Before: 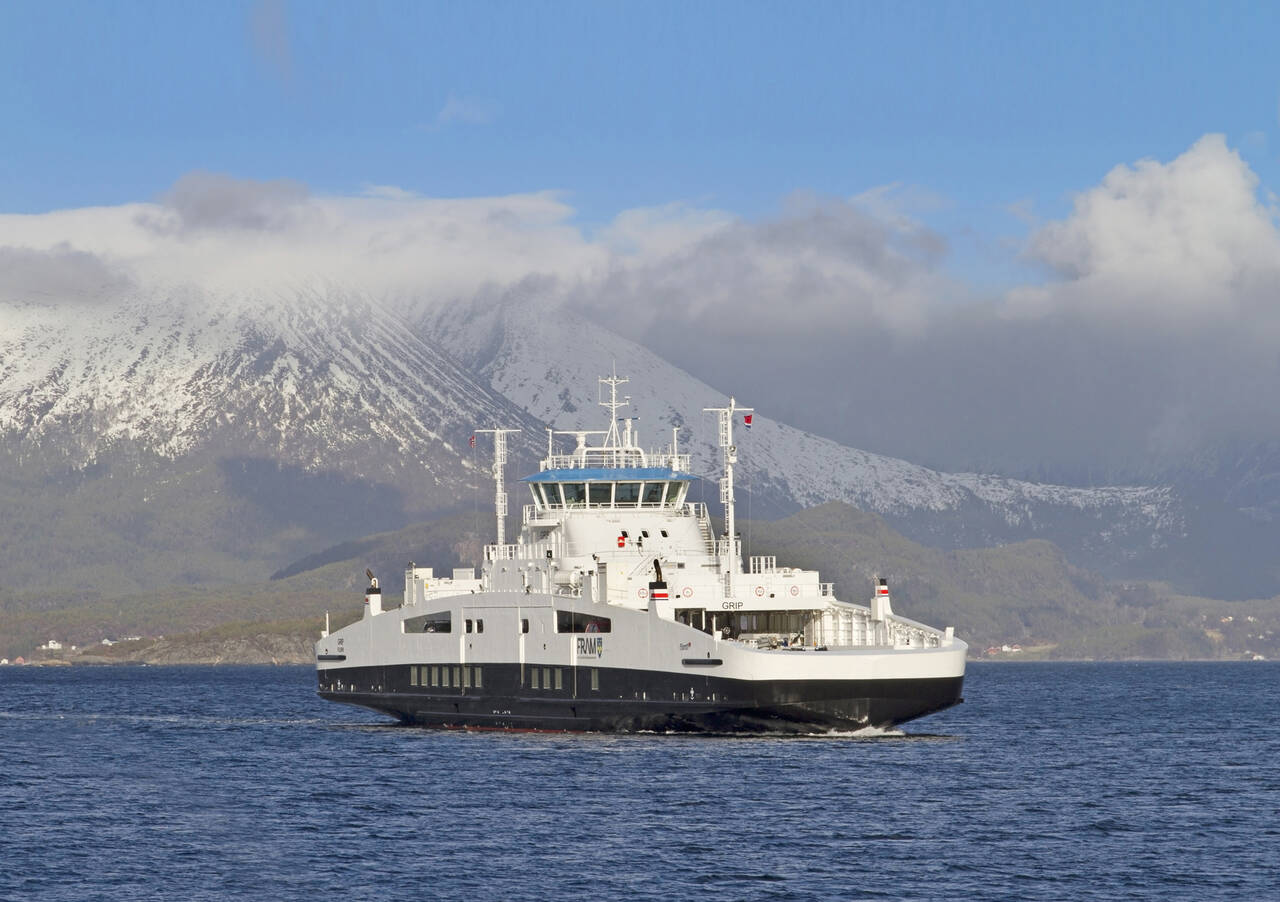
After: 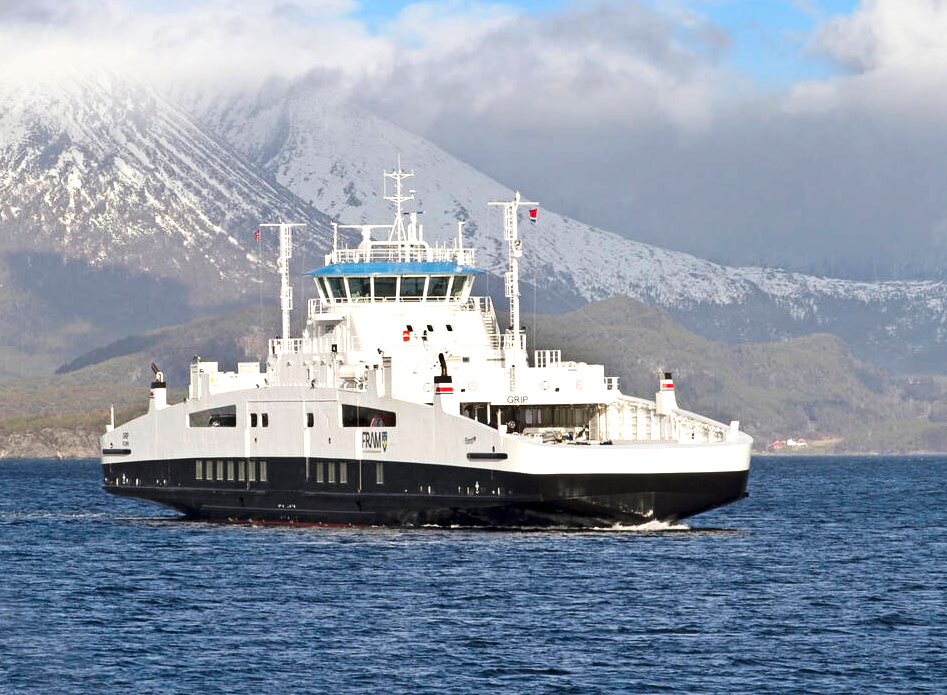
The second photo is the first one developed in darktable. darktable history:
crop: left 16.871%, top 22.857%, right 9.116%
tone equalizer: -8 EV -0.75 EV, -7 EV -0.7 EV, -6 EV -0.6 EV, -5 EV -0.4 EV, -3 EV 0.4 EV, -2 EV 0.6 EV, -1 EV 0.7 EV, +0 EV 0.75 EV, edges refinement/feathering 500, mask exposure compensation -1.57 EV, preserve details no
